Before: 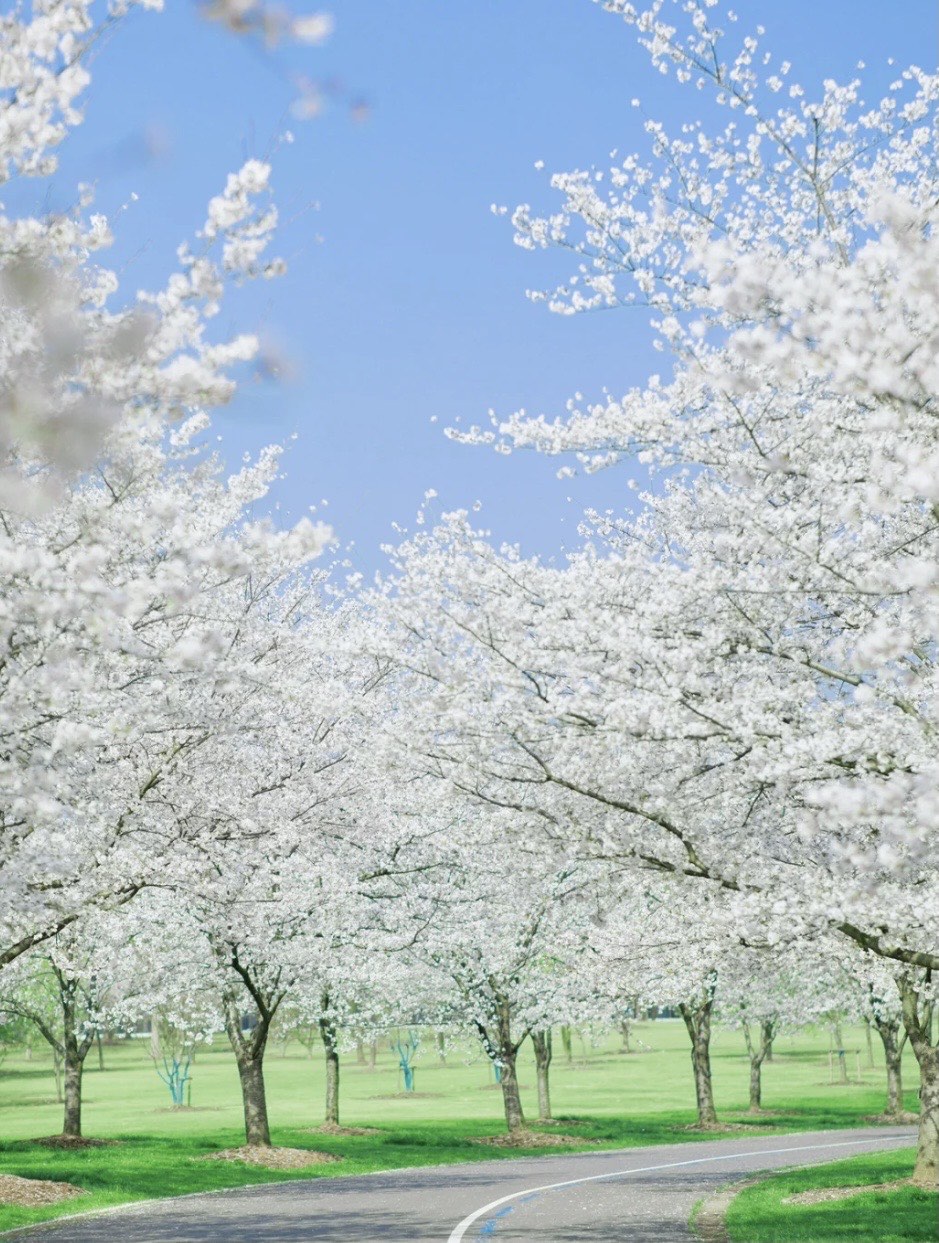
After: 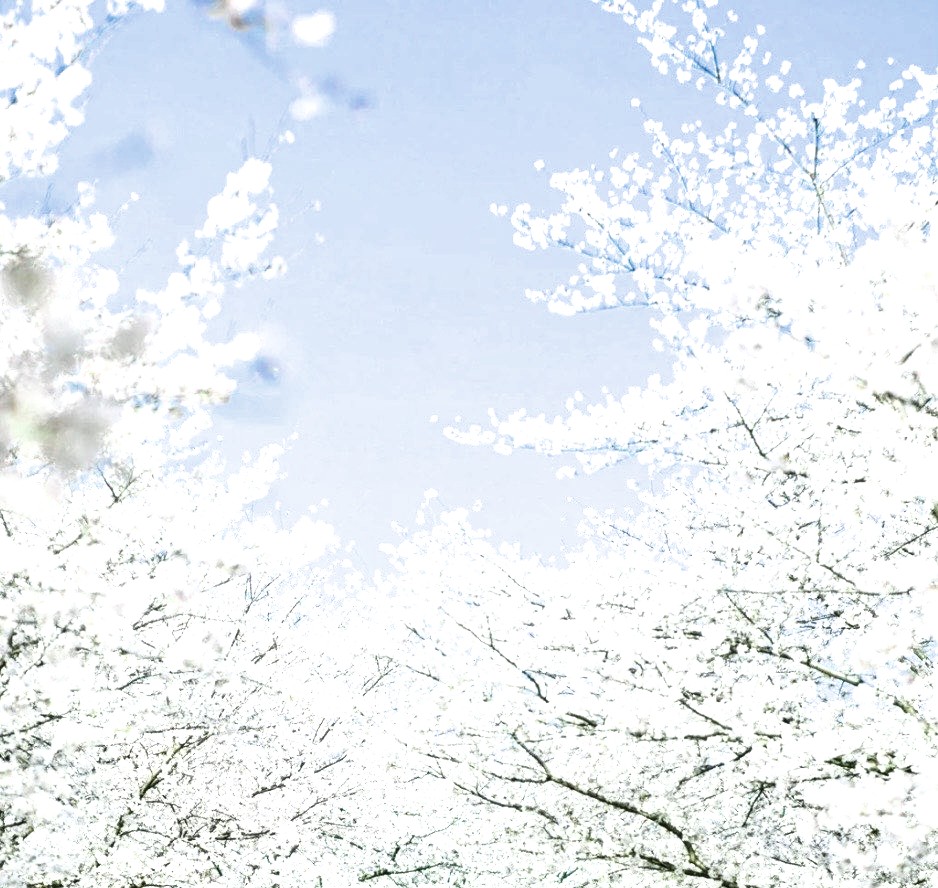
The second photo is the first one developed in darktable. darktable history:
color correction: highlights b* 0.048, saturation 0.818
local contrast: on, module defaults
crop: right 0%, bottom 28.527%
contrast brightness saturation: contrast 0.13, brightness -0.232, saturation 0.137
exposure: black level correction -0.002, exposure 0.528 EV, compensate highlight preservation false
filmic rgb: black relative exposure -8.23 EV, white relative exposure 2.2 EV, target white luminance 99.998%, hardness 7.07, latitude 74.44%, contrast 1.315, highlights saturation mix -1.89%, shadows ↔ highlights balance 29.91%
tone equalizer: edges refinement/feathering 500, mask exposure compensation -1.57 EV, preserve details no
